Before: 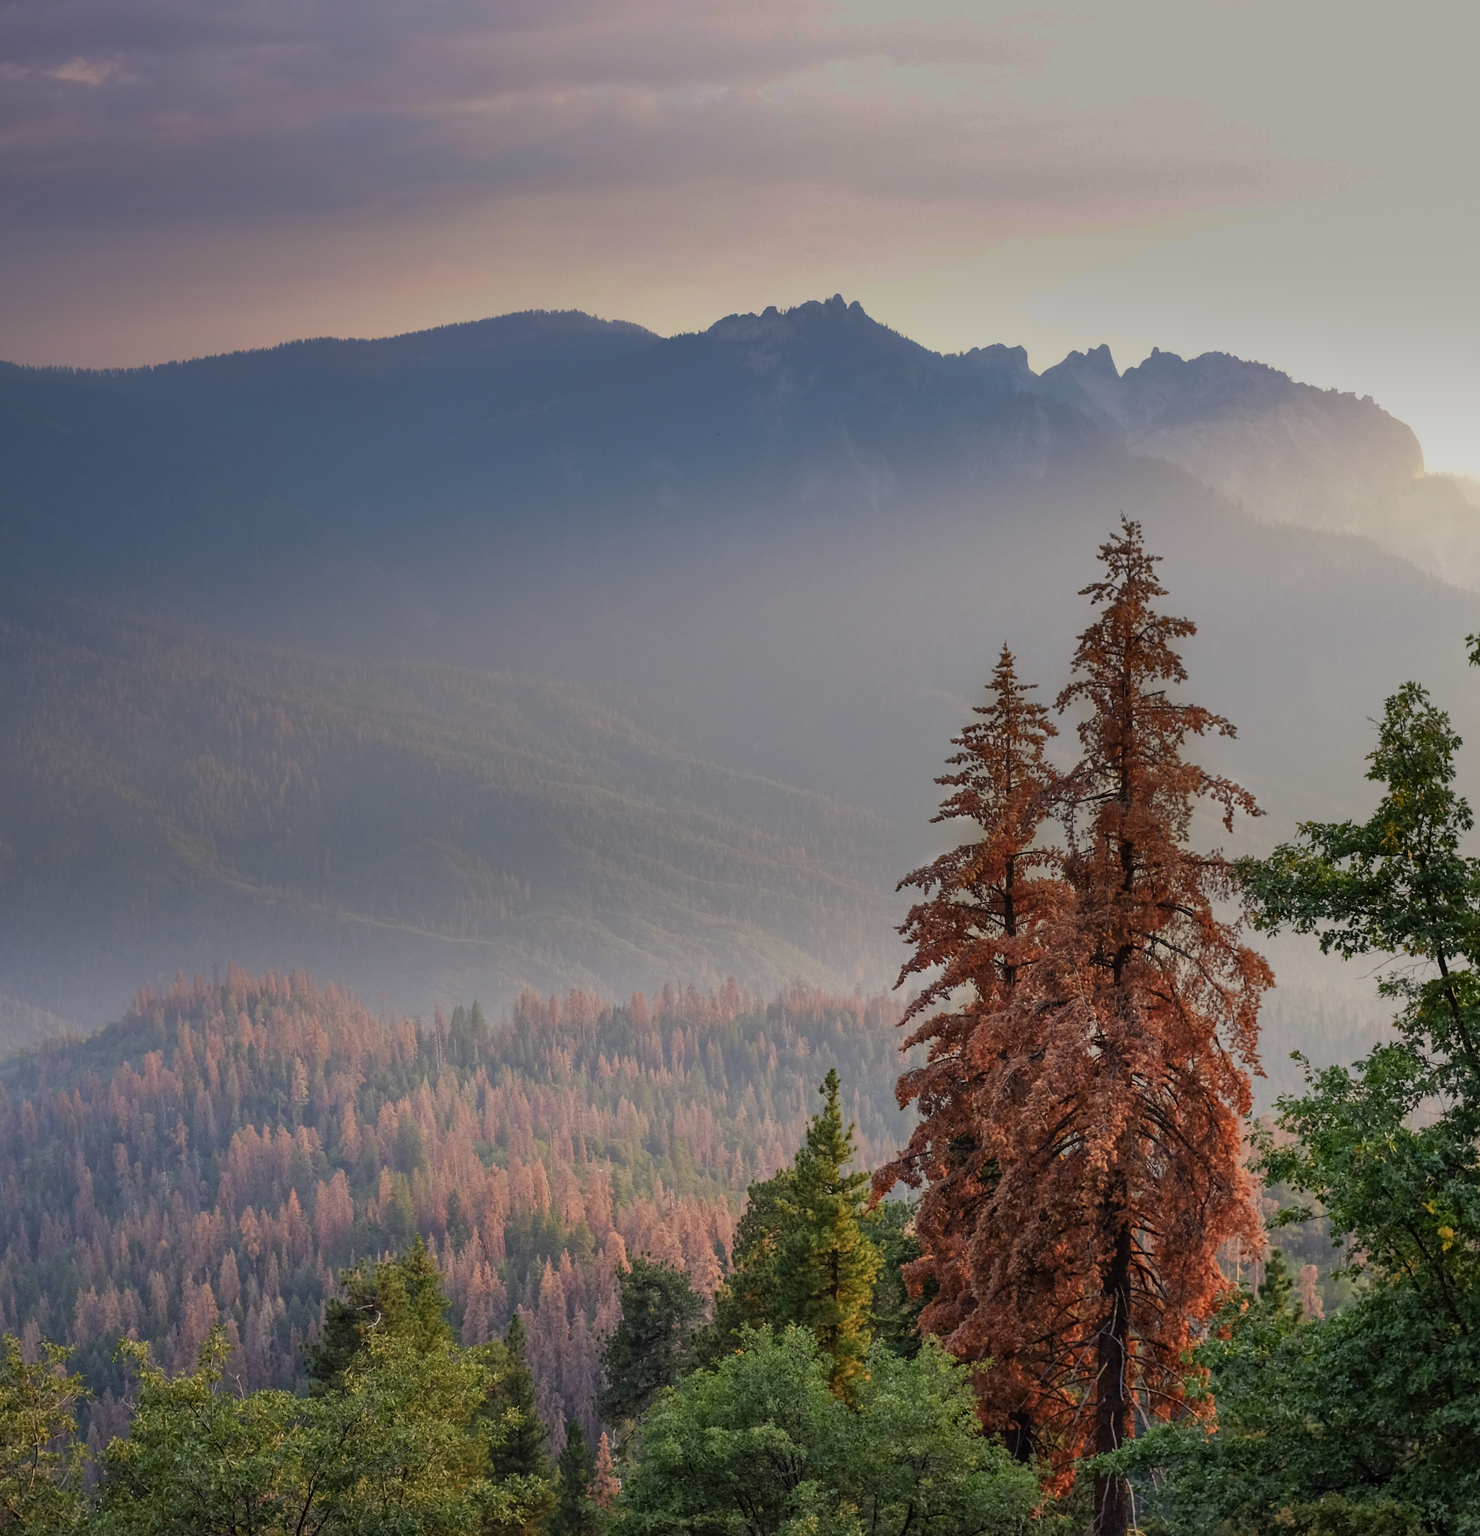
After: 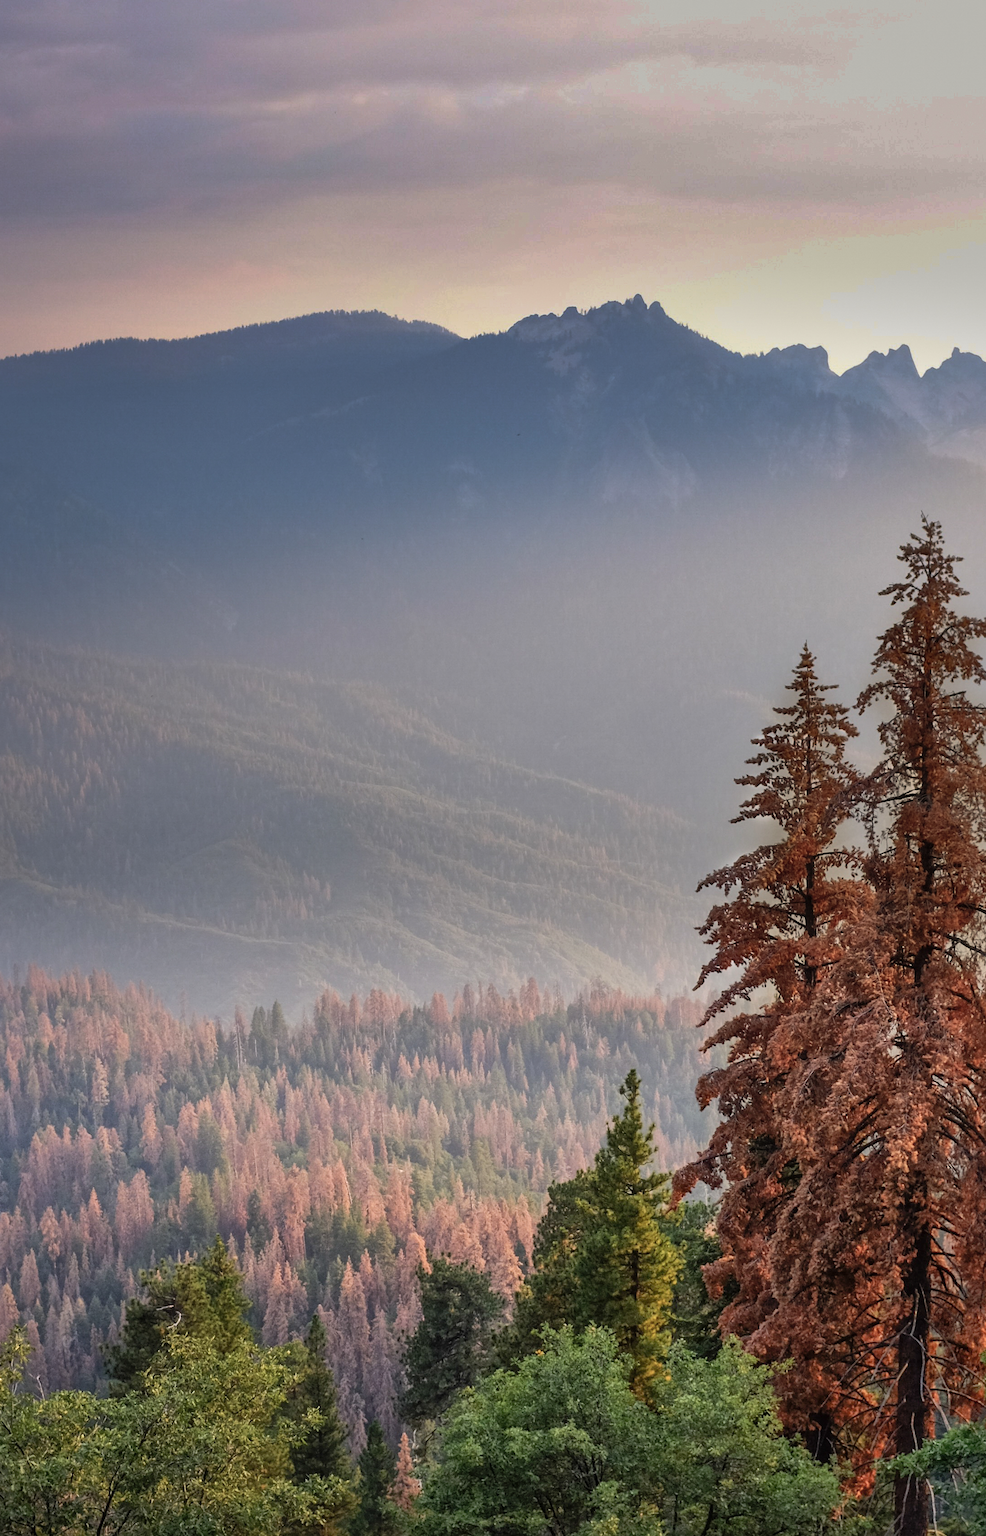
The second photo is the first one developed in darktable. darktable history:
crop and rotate: left 13.537%, right 19.796%
shadows and highlights: on, module defaults
tone equalizer: -8 EV -0.75 EV, -7 EV -0.7 EV, -6 EV -0.6 EV, -5 EV -0.4 EV, -3 EV 0.4 EV, -2 EV 0.6 EV, -1 EV 0.7 EV, +0 EV 0.75 EV, edges refinement/feathering 500, mask exposure compensation -1.57 EV, preserve details no
